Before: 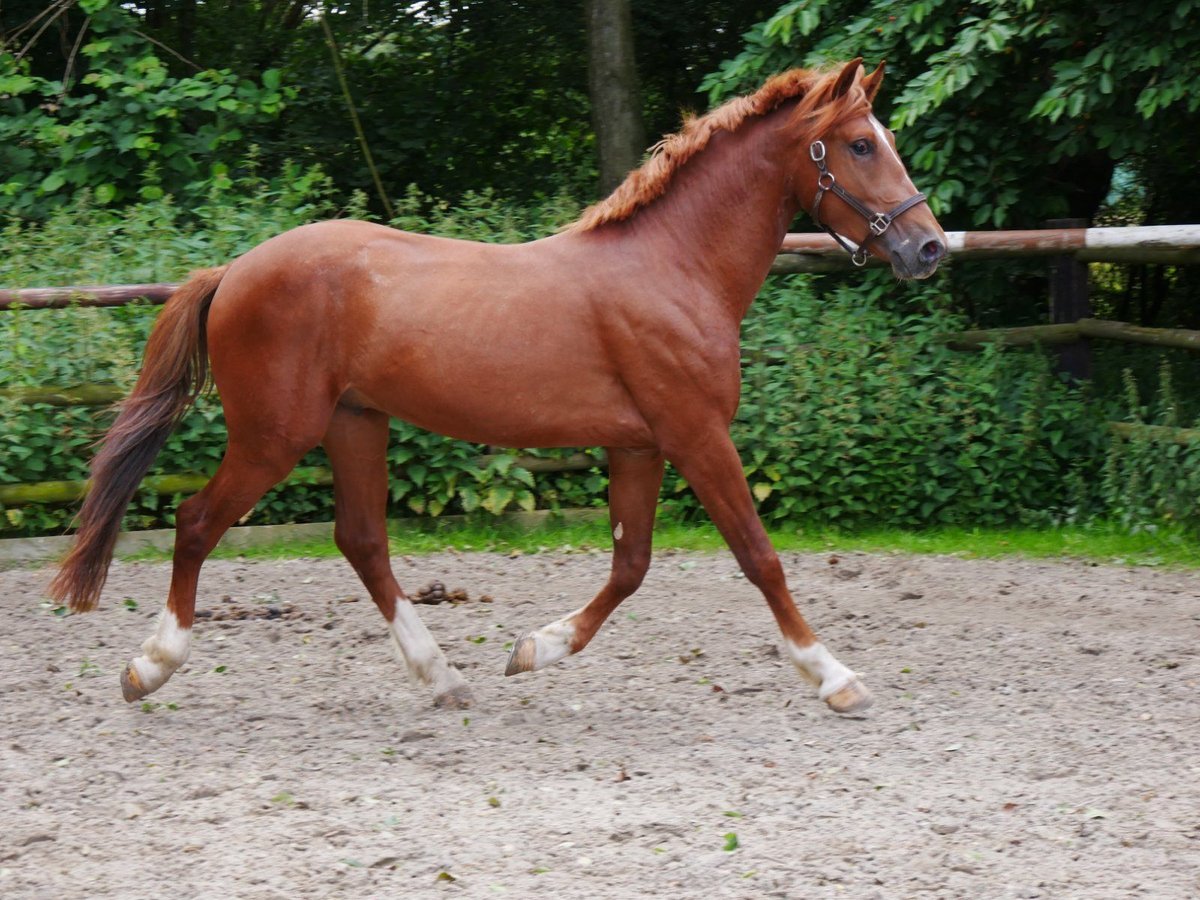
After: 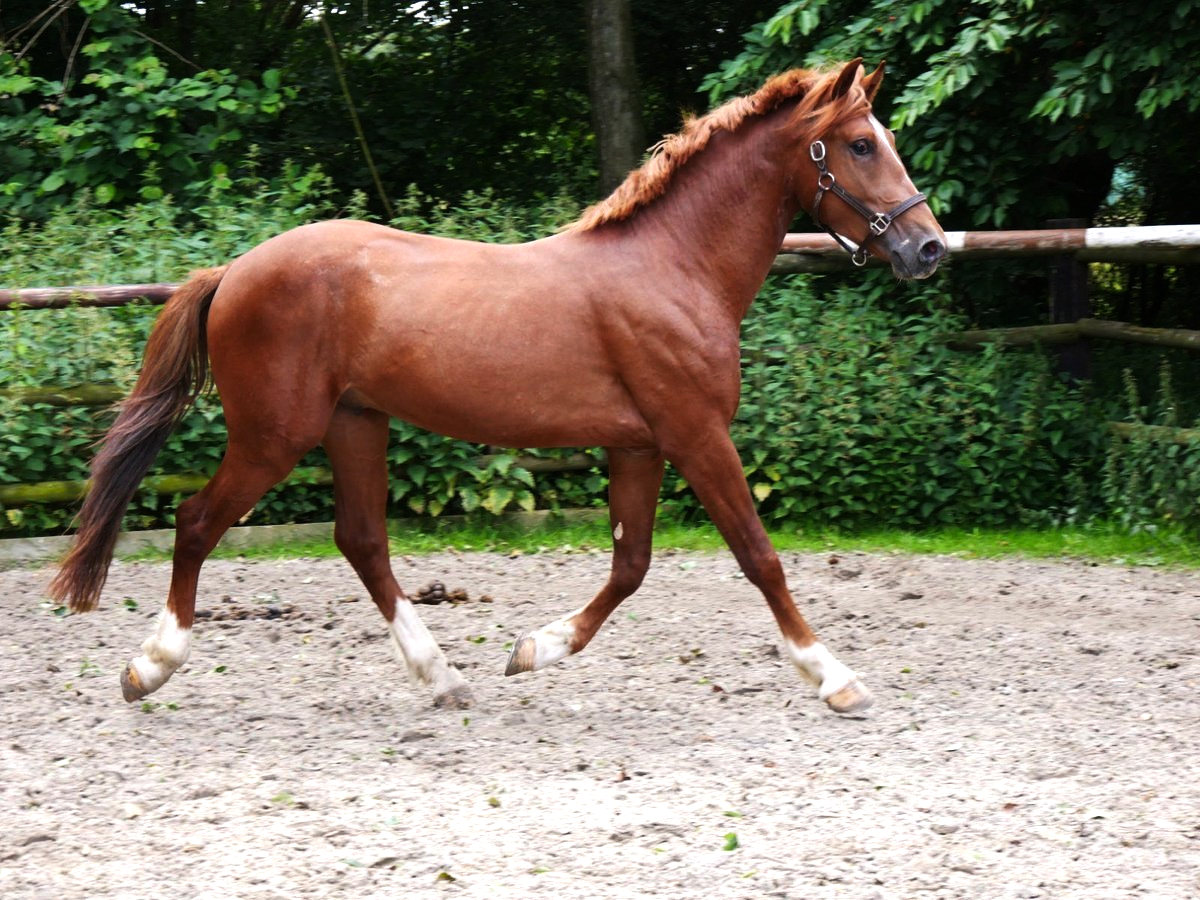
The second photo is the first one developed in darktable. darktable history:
tone equalizer: -8 EV -0.749 EV, -7 EV -0.728 EV, -6 EV -0.627 EV, -5 EV -0.36 EV, -3 EV 0.368 EV, -2 EV 0.6 EV, -1 EV 0.684 EV, +0 EV 0.78 EV, edges refinement/feathering 500, mask exposure compensation -1.57 EV, preserve details no
